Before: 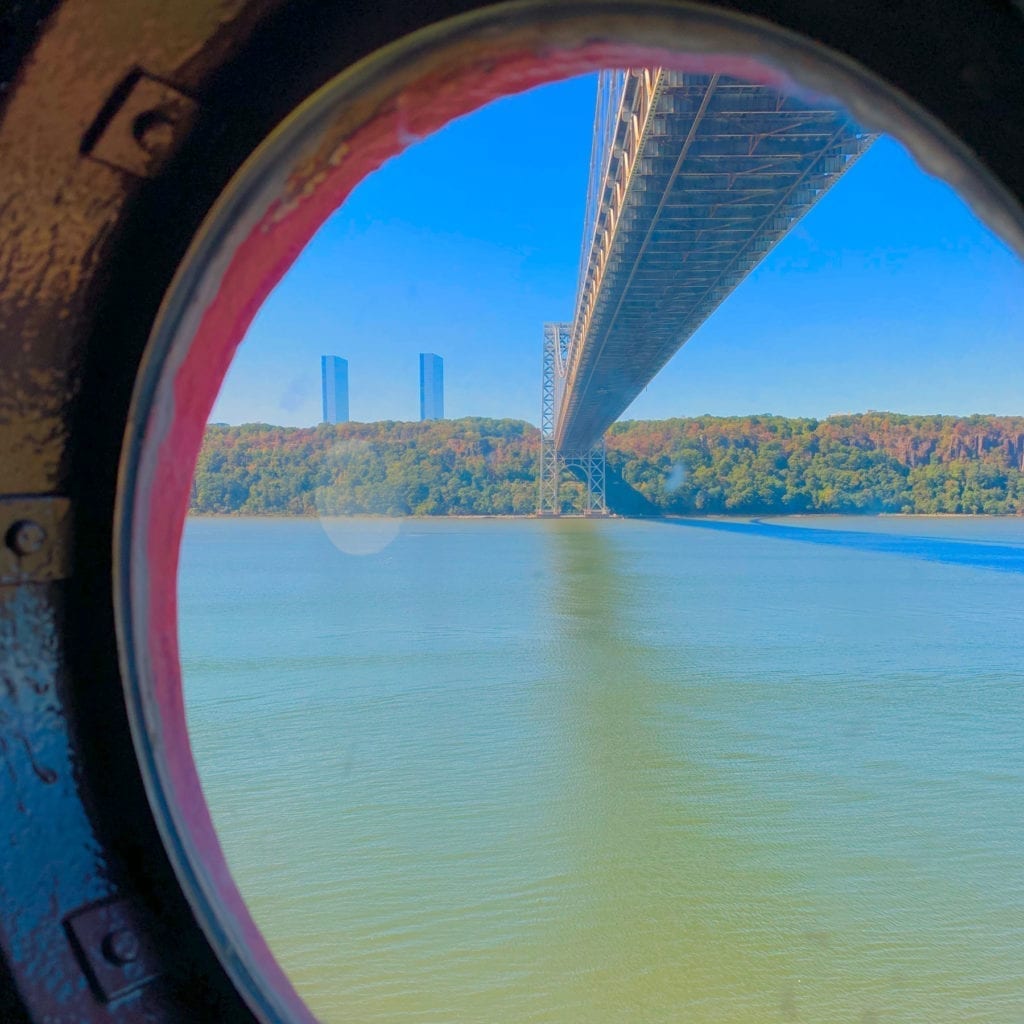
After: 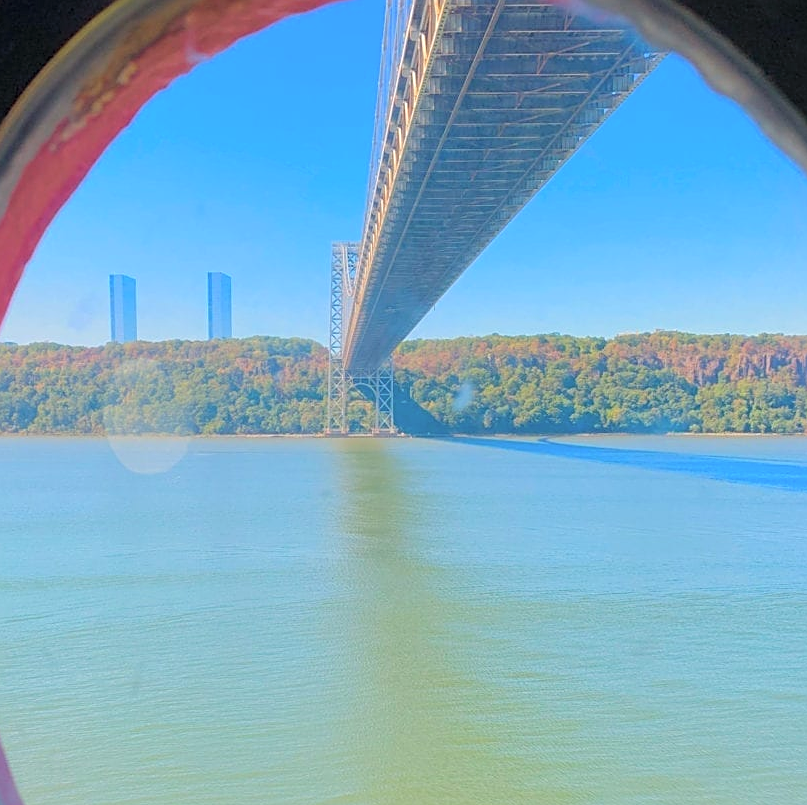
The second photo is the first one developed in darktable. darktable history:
exposure: exposure 0.081 EV, compensate highlight preservation false
crop and rotate: left 20.74%, top 7.912%, right 0.375%, bottom 13.378%
sharpen: on, module defaults
contrast brightness saturation: brightness 0.15
